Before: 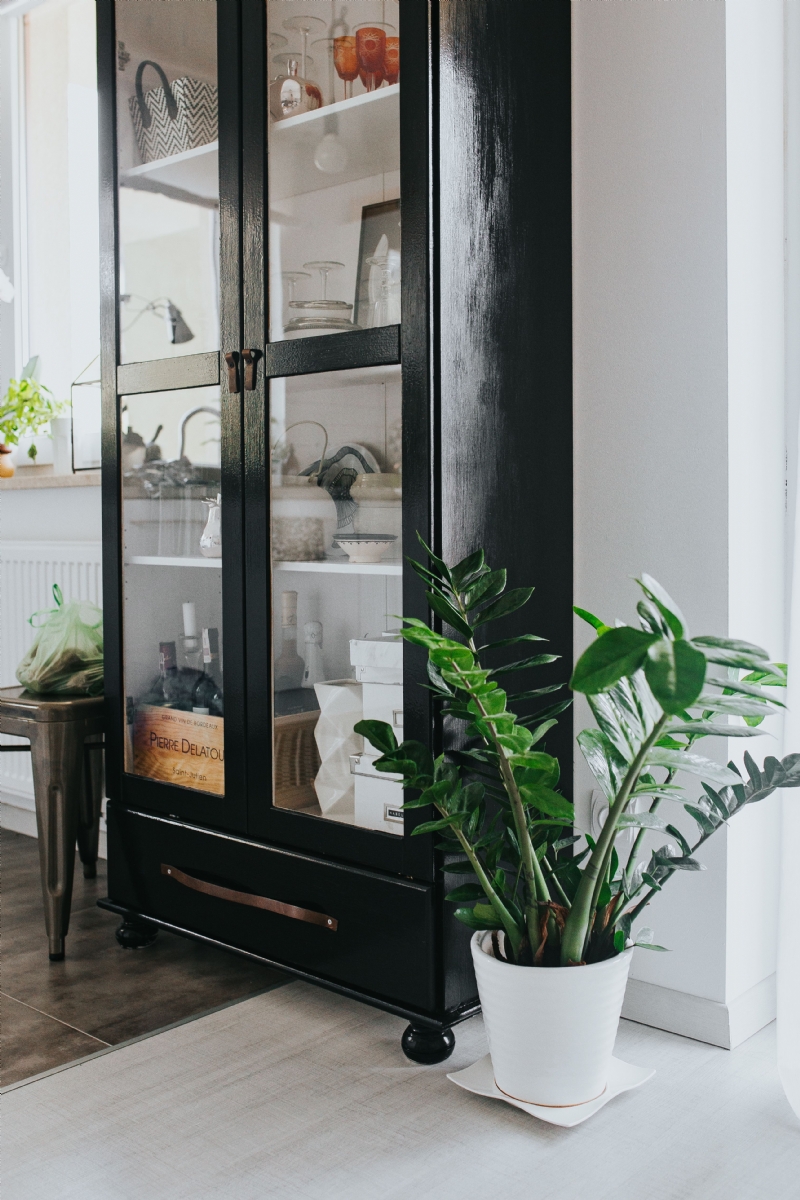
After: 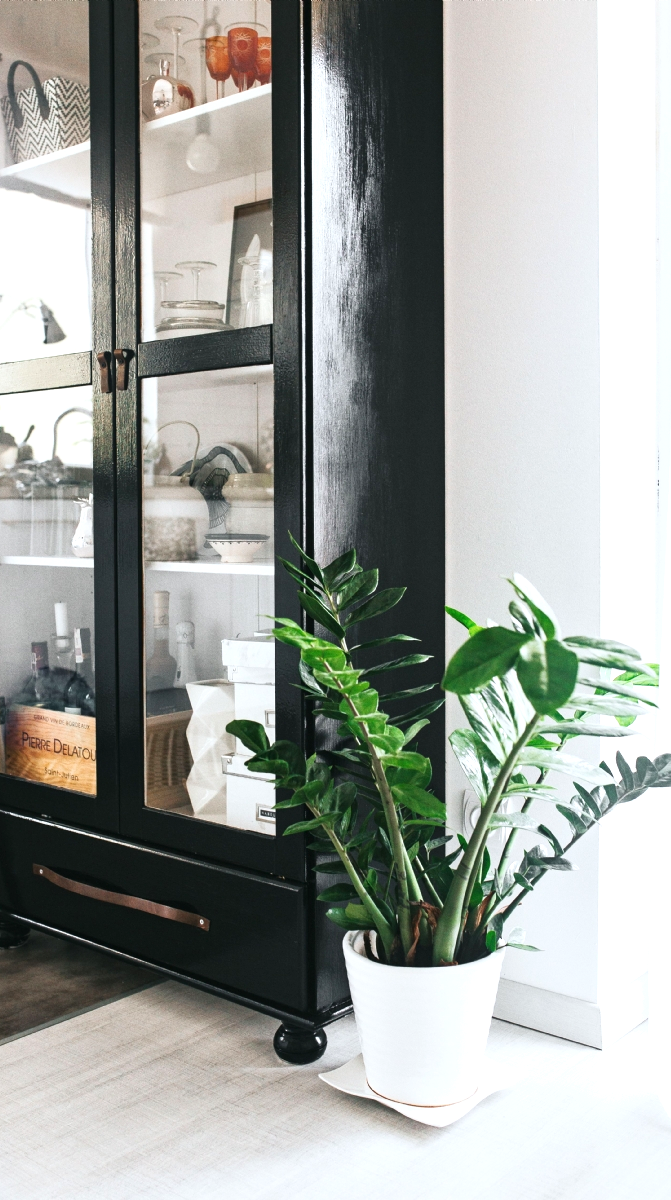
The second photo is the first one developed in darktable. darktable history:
crop: left 16.096%
shadows and highlights: shadows -0.57, highlights 40, highlights color adjustment 49.26%
local contrast: mode bilateral grid, contrast 20, coarseness 50, detail 120%, midtone range 0.2
exposure: black level correction 0, exposure 0.695 EV, compensate highlight preservation false
